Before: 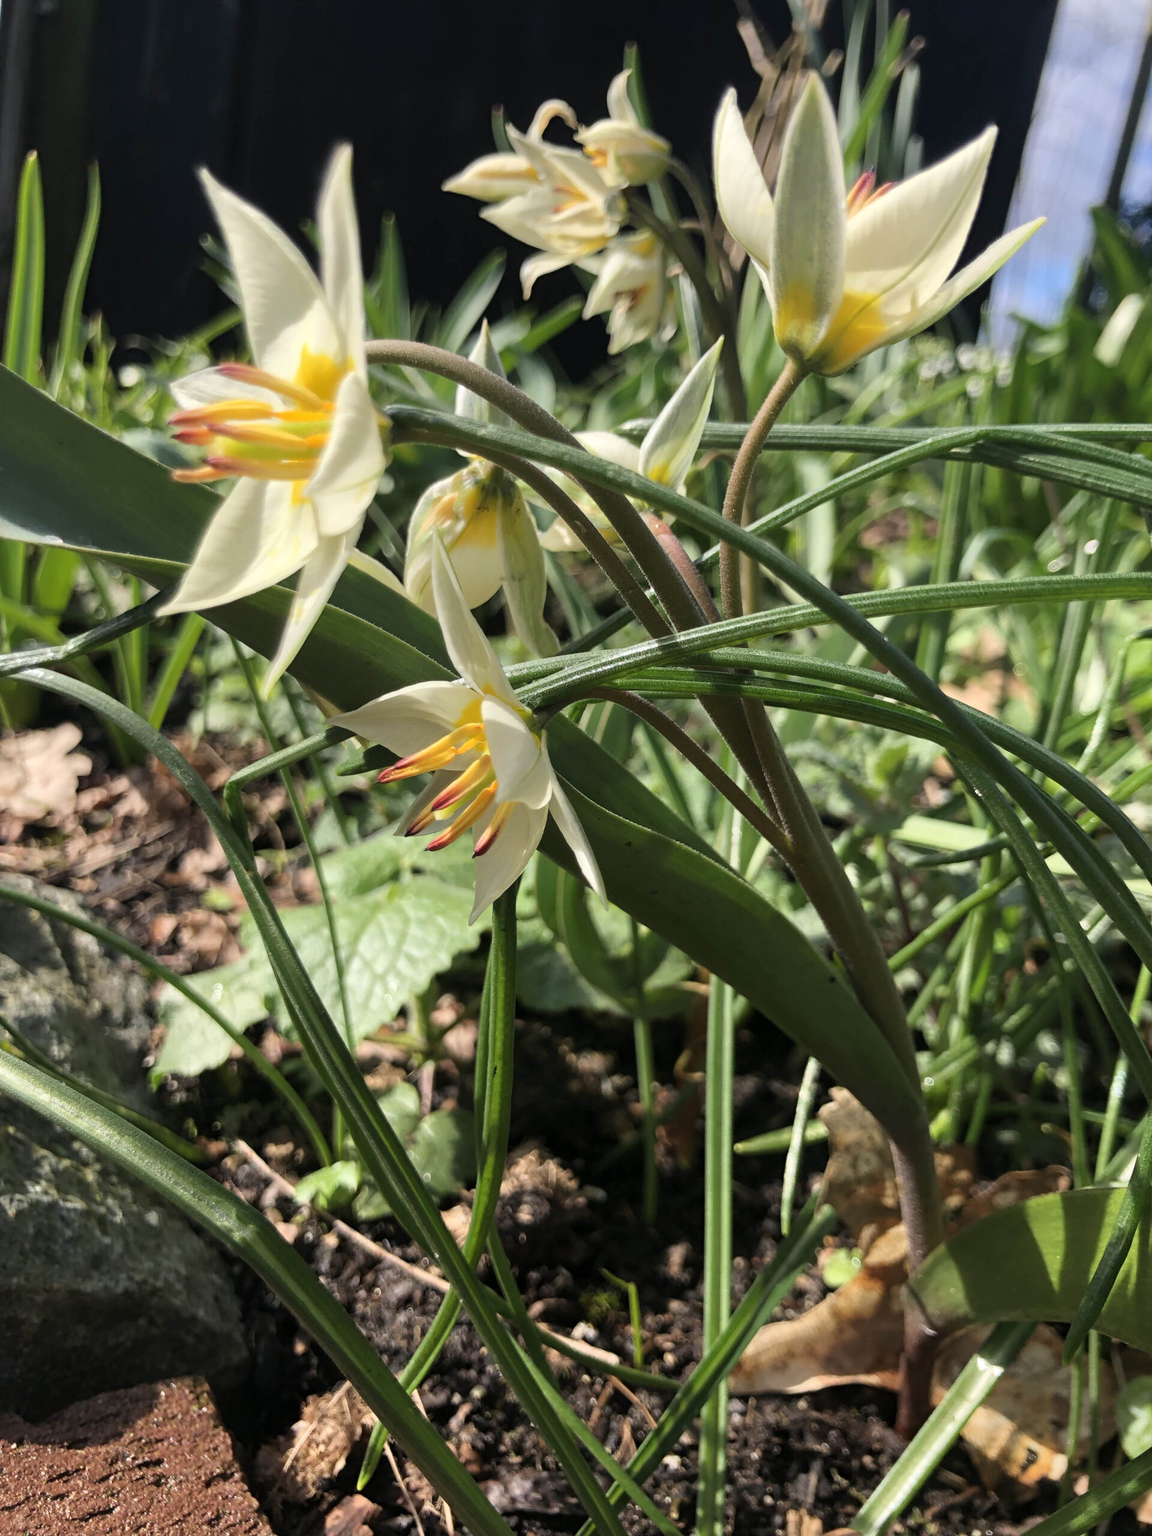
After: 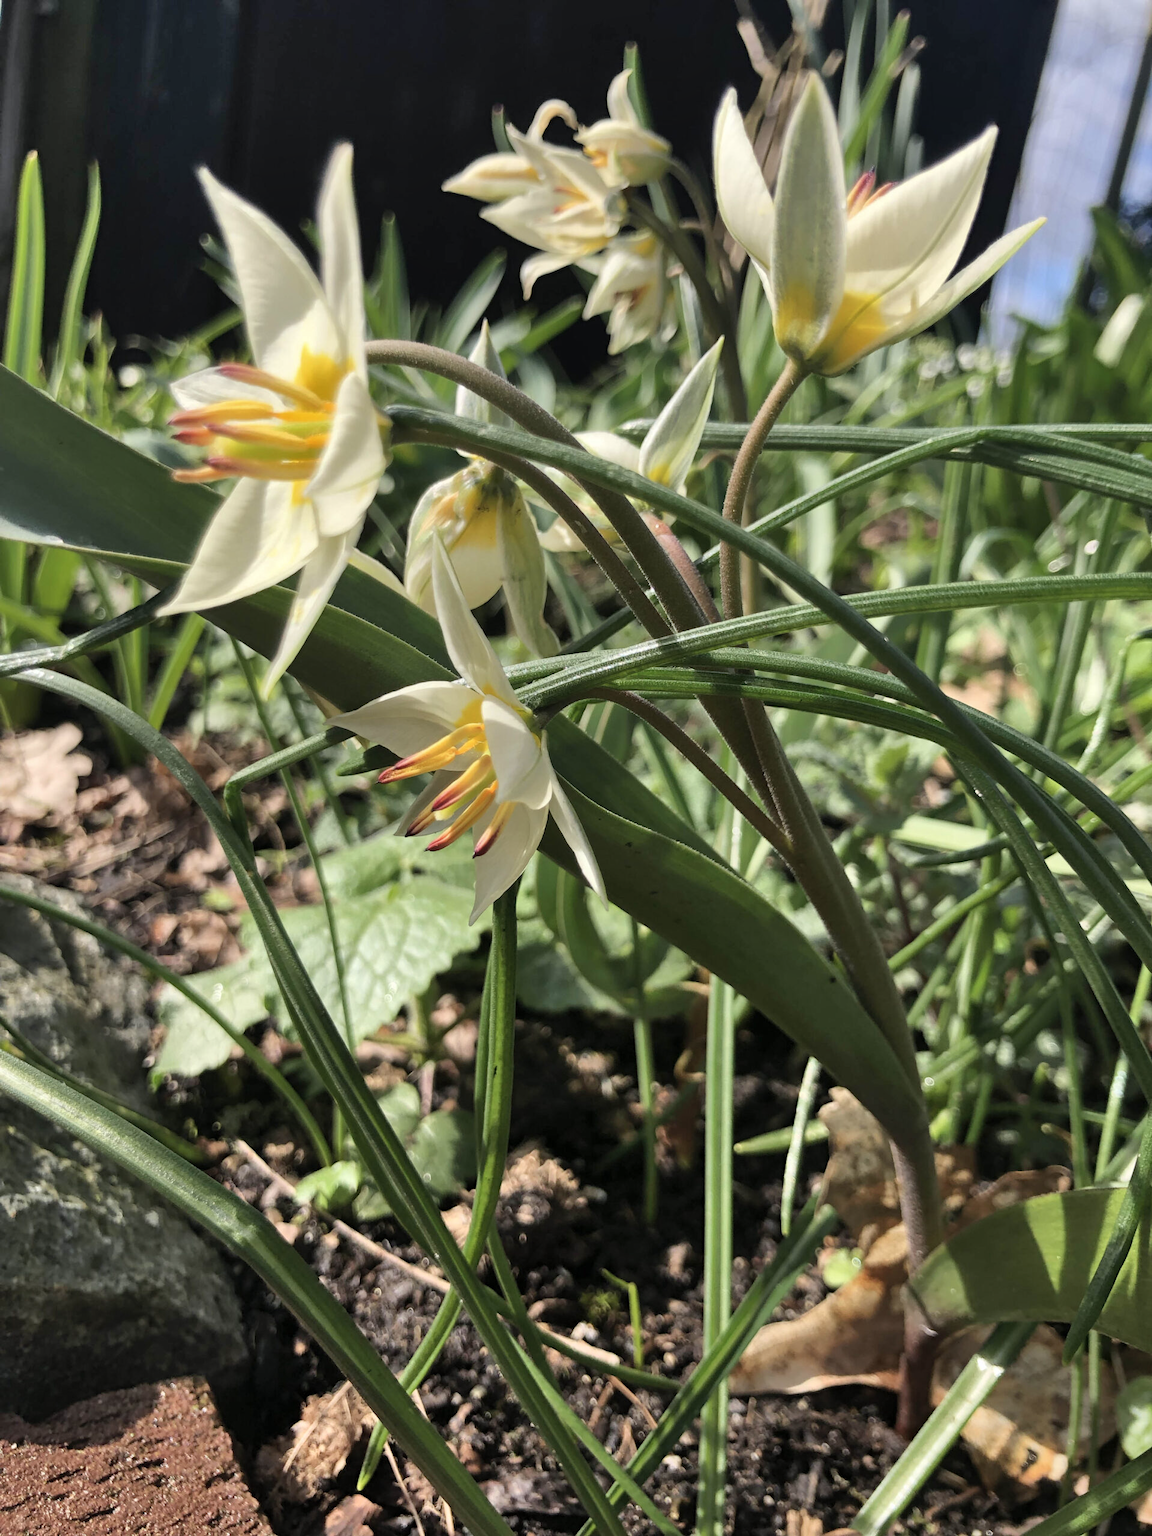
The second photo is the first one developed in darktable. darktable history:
contrast brightness saturation: saturation -0.1
shadows and highlights: soften with gaussian
